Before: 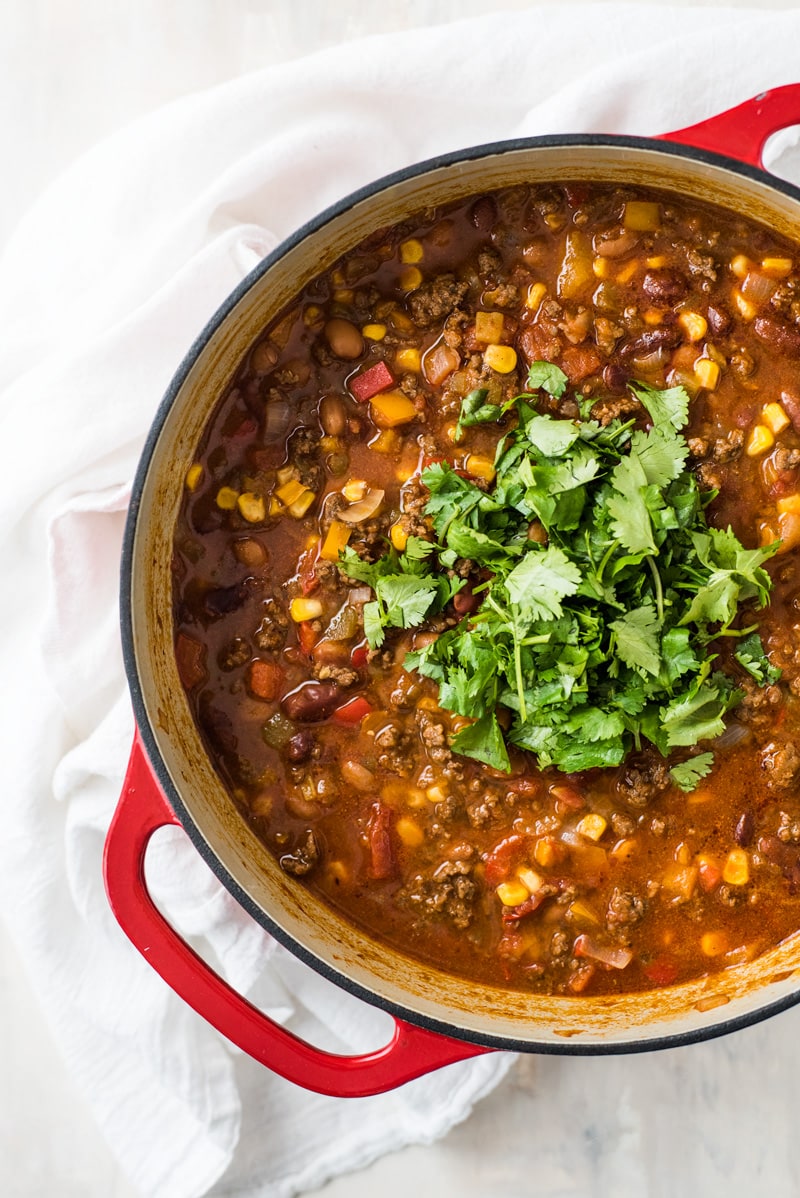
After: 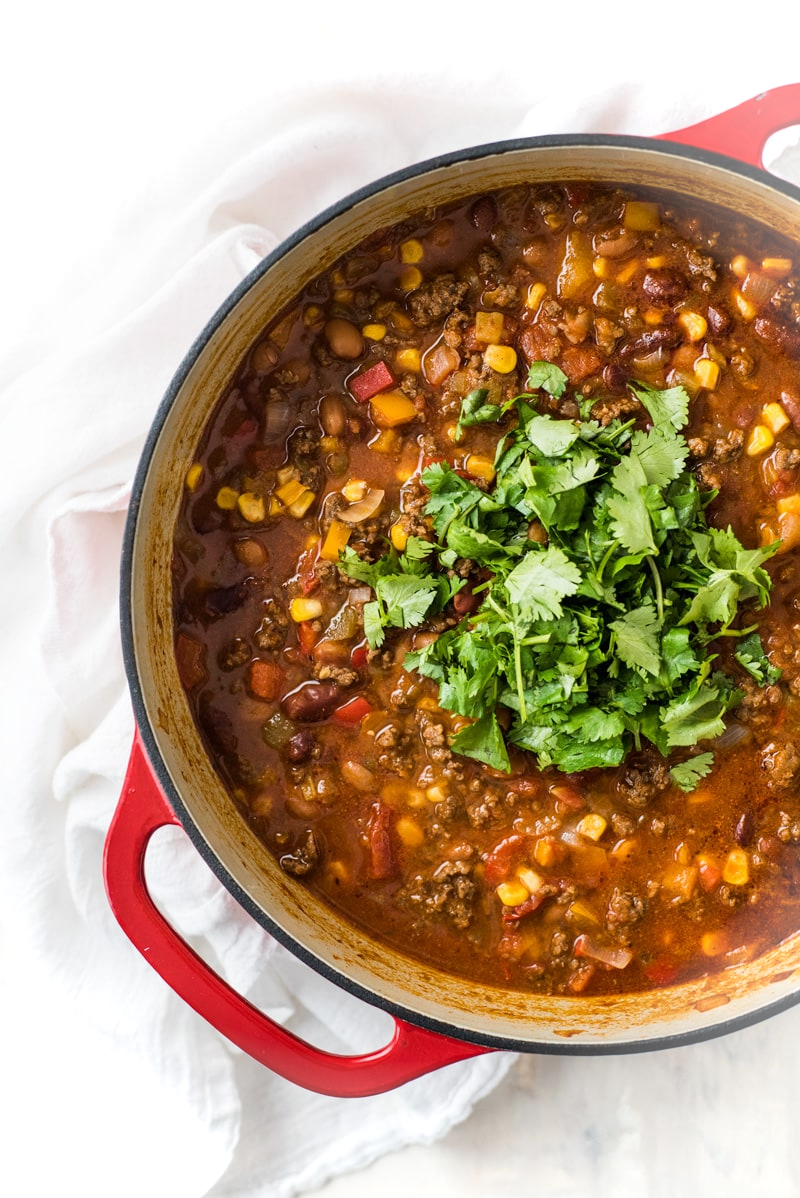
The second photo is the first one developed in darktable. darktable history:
vignetting: fall-off start 77.06%, fall-off radius 27.09%, brightness 0.288, saturation 0.002, width/height ratio 0.979
